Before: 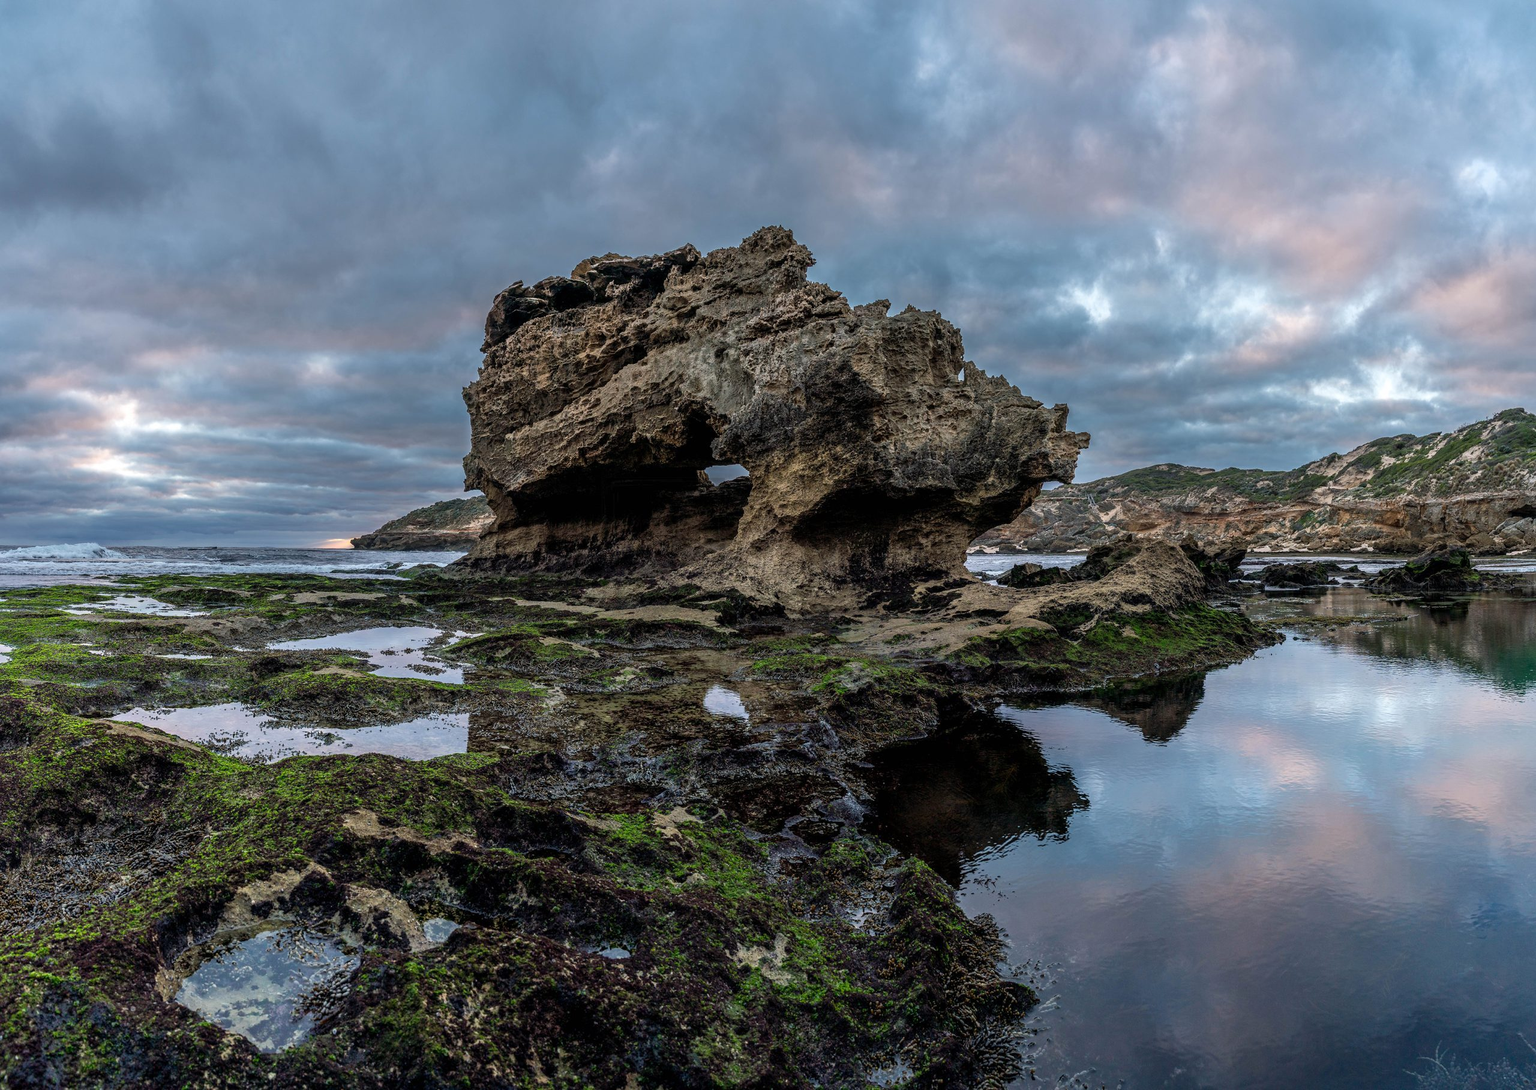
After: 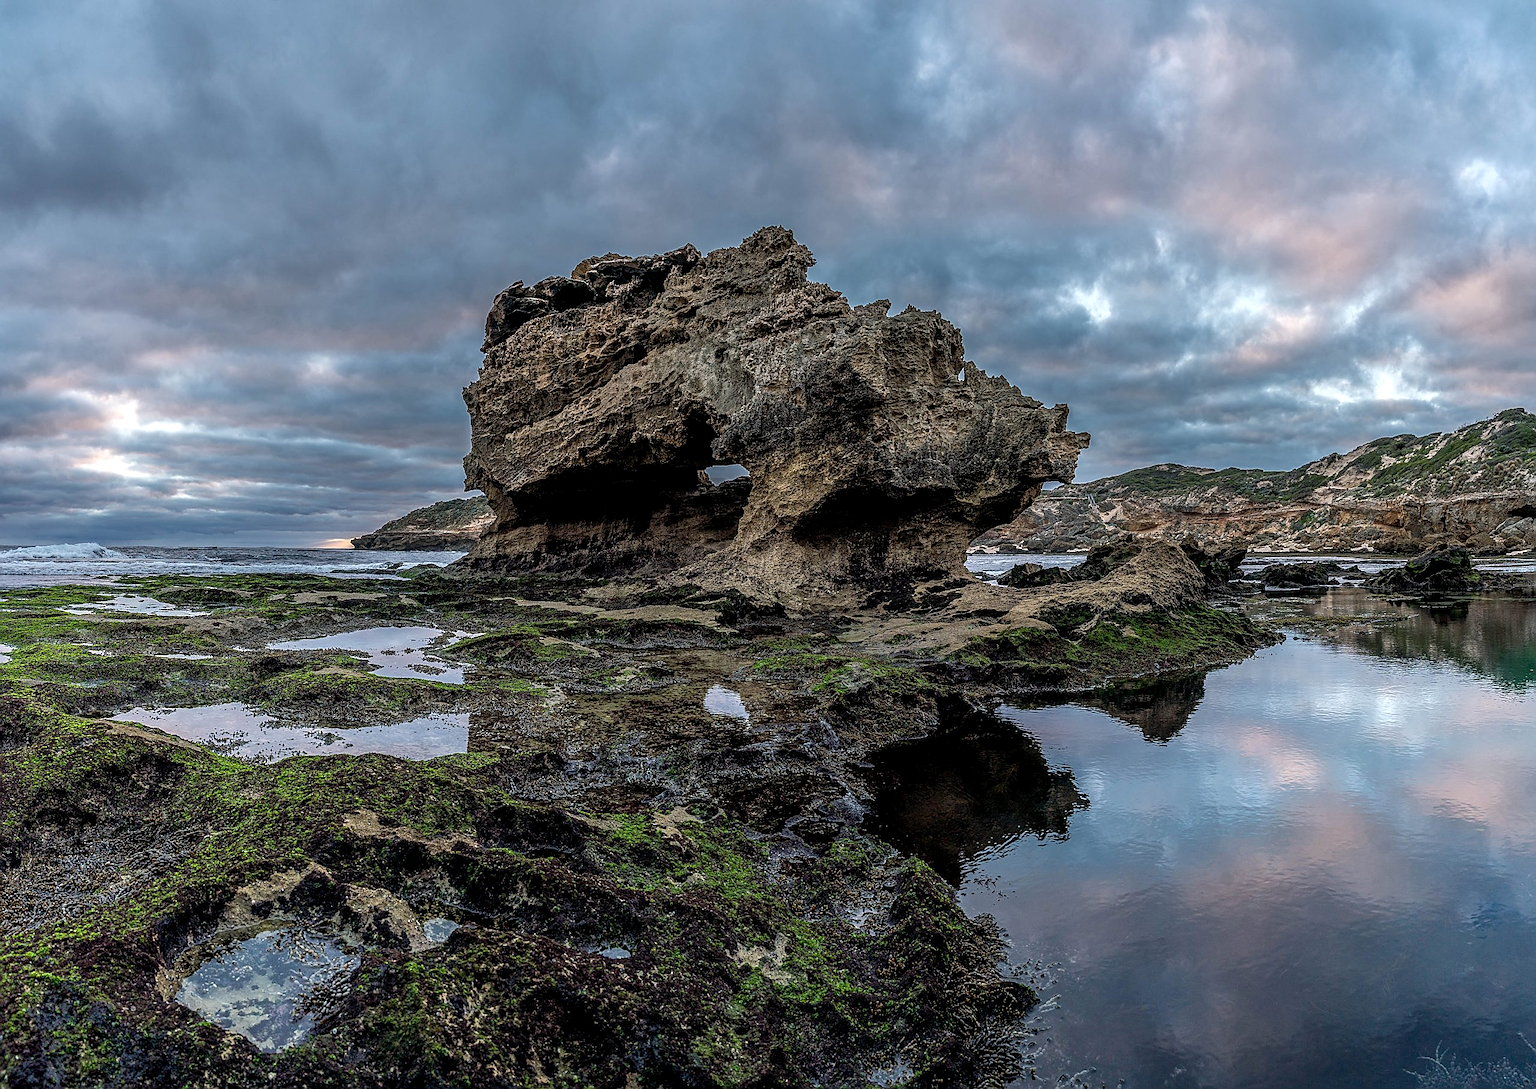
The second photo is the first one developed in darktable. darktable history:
local contrast: on, module defaults
sharpen: radius 1.385, amount 1.238, threshold 0.773
